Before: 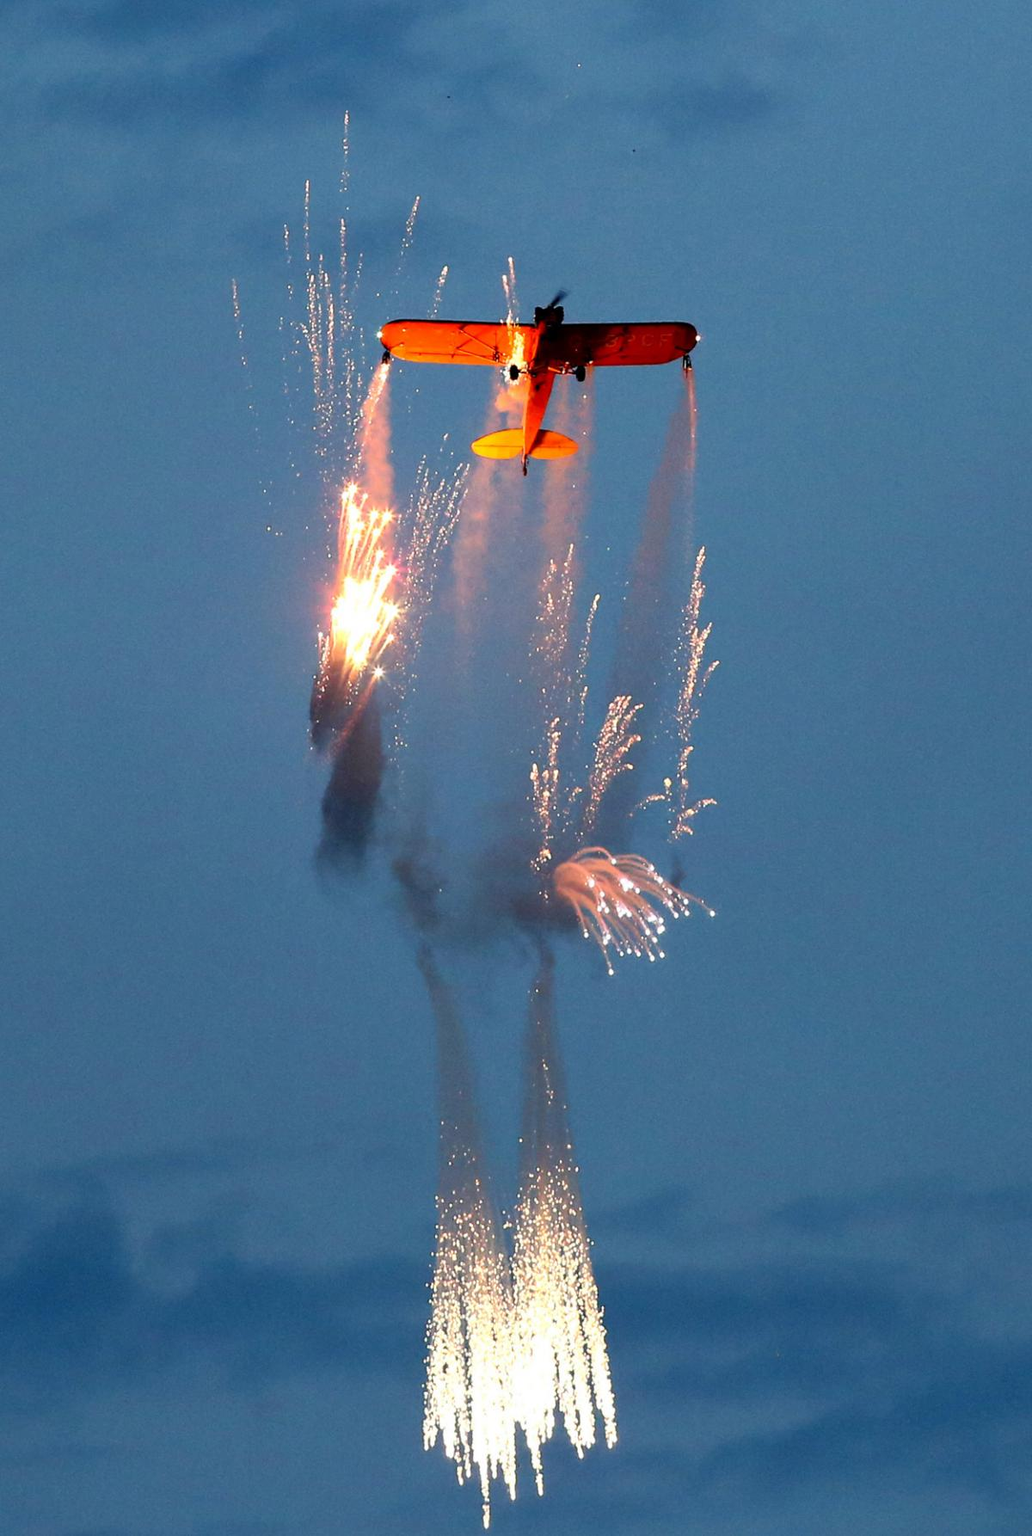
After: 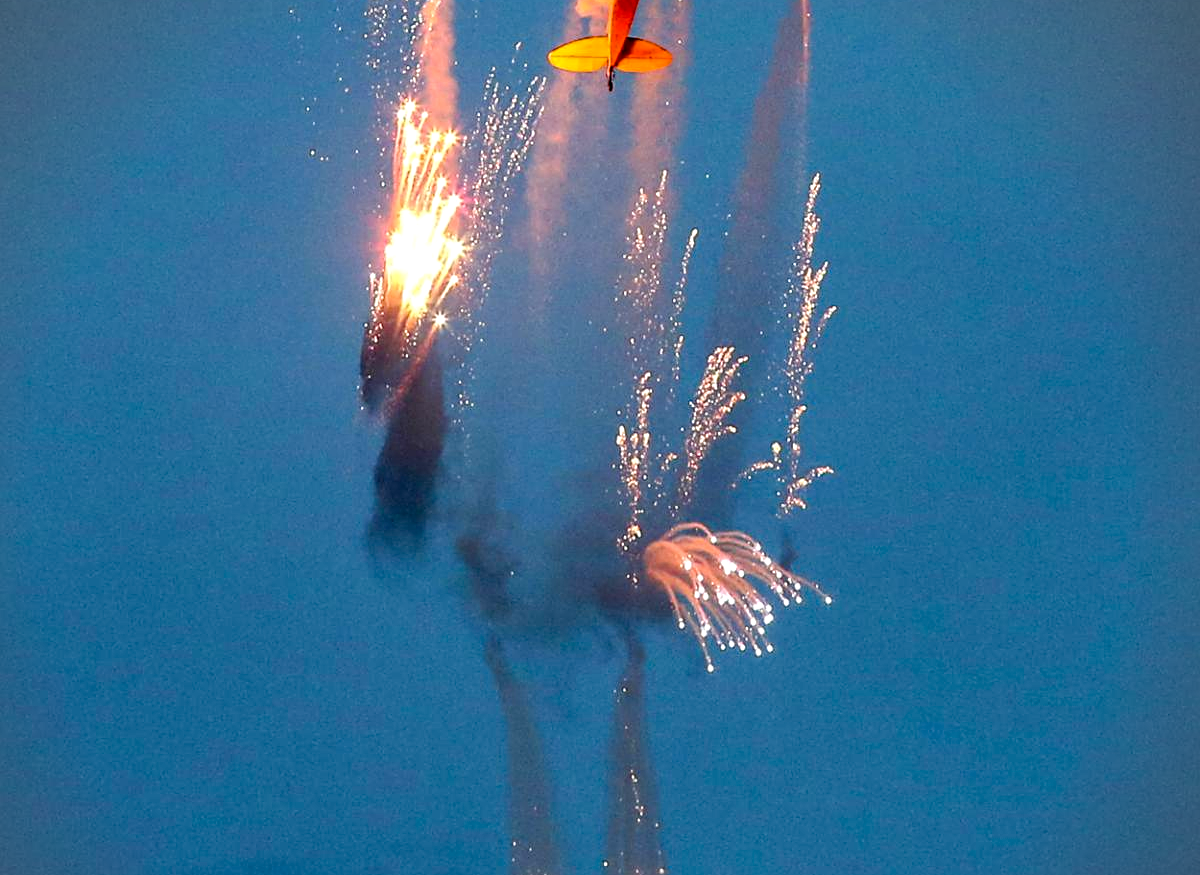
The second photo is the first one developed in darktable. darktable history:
color balance rgb: shadows lift › luminance -20.261%, linear chroma grading › global chroma 15.644%, perceptual saturation grading › global saturation 20%, perceptual saturation grading › highlights -24.82%, perceptual saturation grading › shadows 24.322%
crop and rotate: top 25.889%, bottom 25.117%
shadows and highlights: shadows 20.09, highlights -19.32, soften with gaussian
vignetting: fall-off start 91.23%, center (-0.036, 0.152)
sharpen: on, module defaults
local contrast: on, module defaults
